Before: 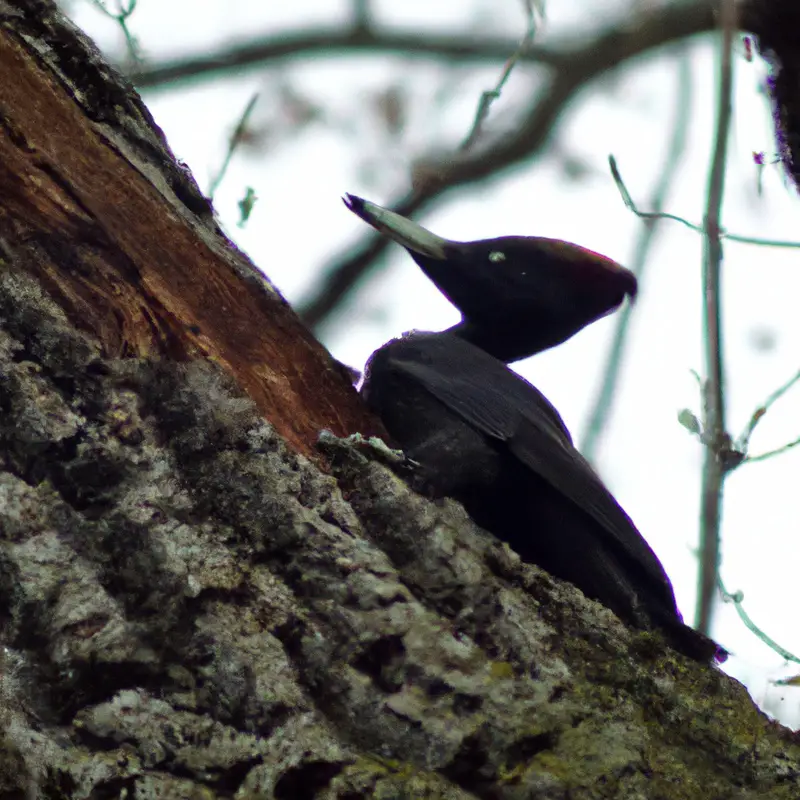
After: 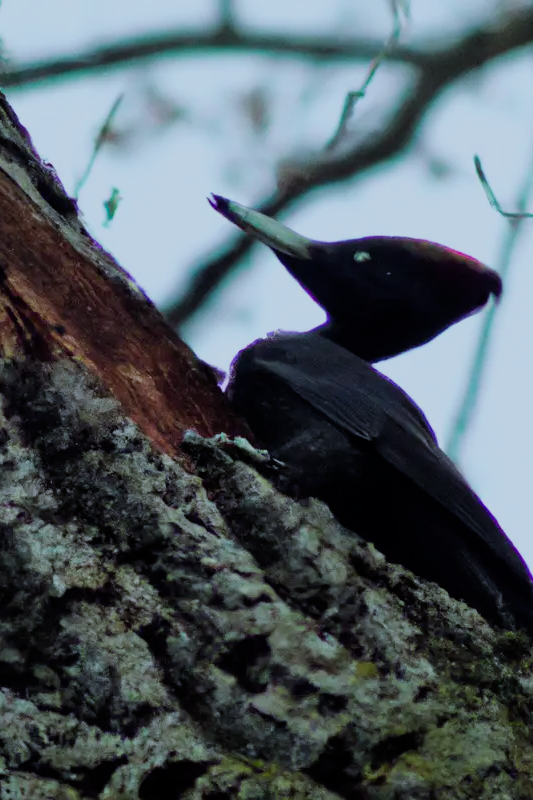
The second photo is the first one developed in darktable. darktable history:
filmic rgb: black relative exposure -7.65 EV, white relative exposure 4.56 EV, hardness 3.61
color calibration: output R [0.946, 0.065, -0.013, 0], output G [-0.246, 1.264, -0.017, 0], output B [0.046, -0.098, 1.05, 0], x 0.381, y 0.391, temperature 4086.71 K
crop: left 16.977%, right 16.349%
